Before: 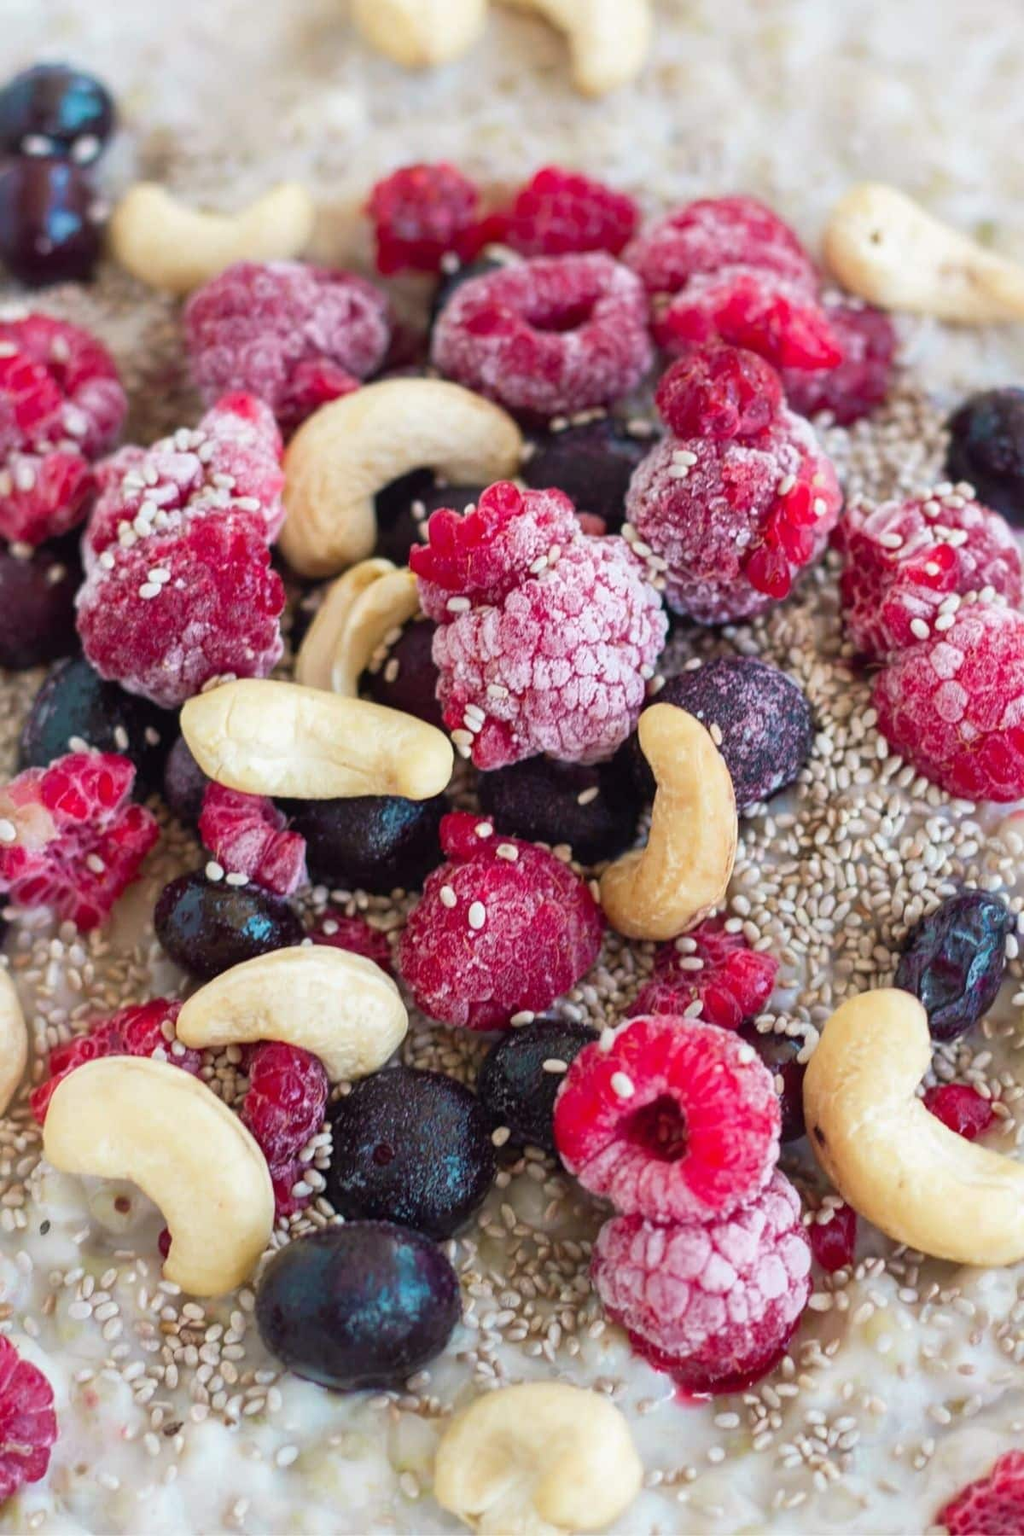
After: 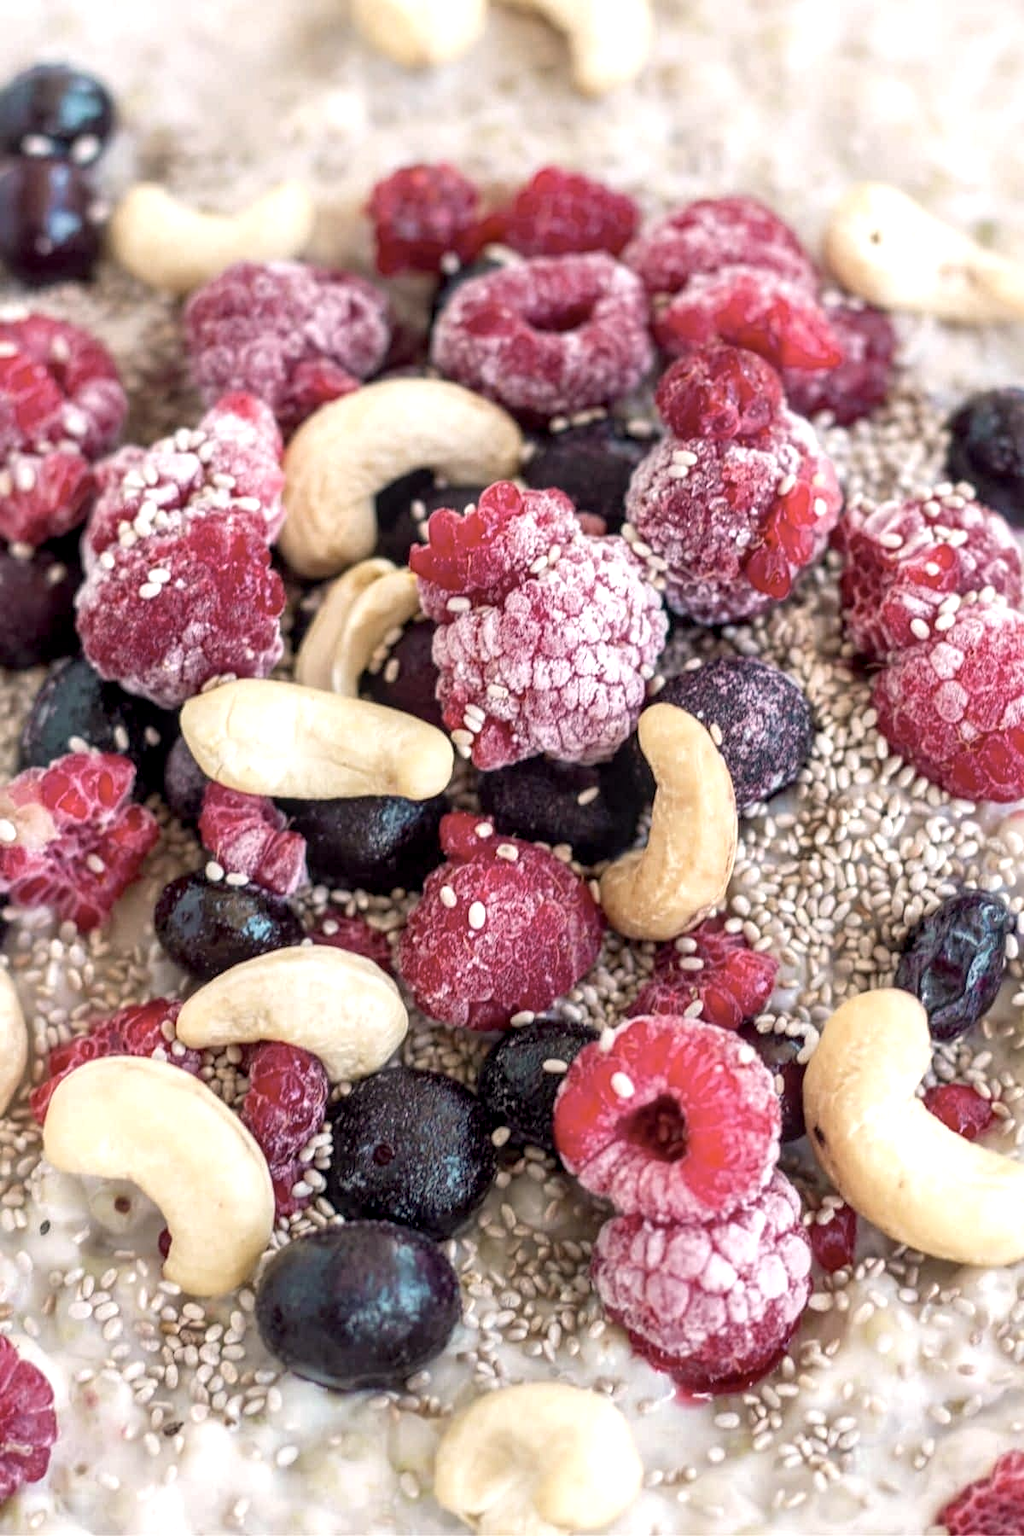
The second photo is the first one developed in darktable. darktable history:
local contrast: on, module defaults
exposure: black level correction 0.005, exposure 0.417 EV, compensate highlight preservation false
color correction: highlights a* 5.59, highlights b* 5.24, saturation 0.68
